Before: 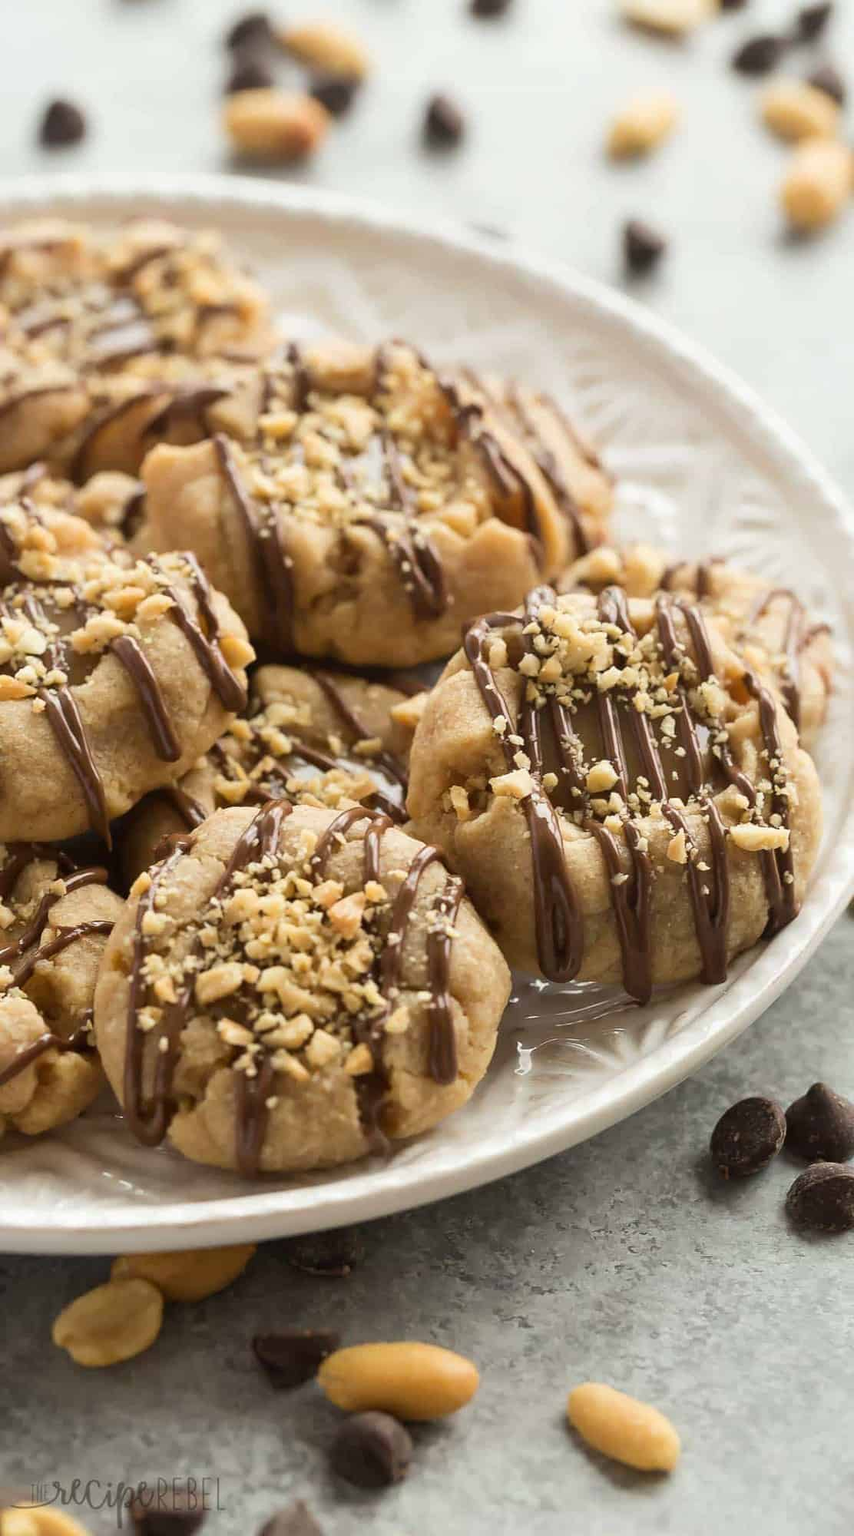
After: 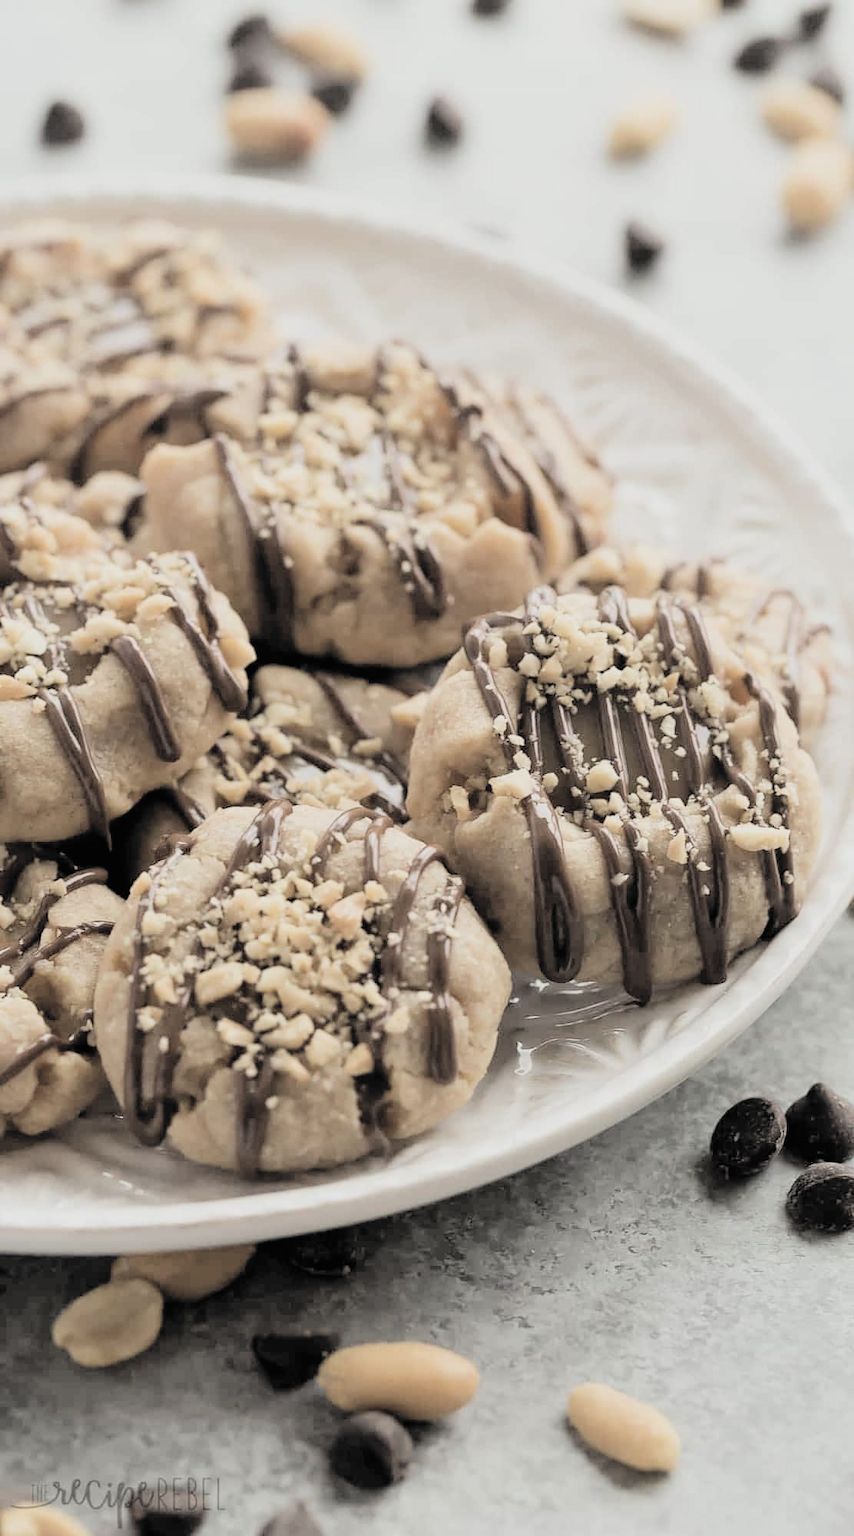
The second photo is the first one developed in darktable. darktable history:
filmic rgb: black relative exposure -5.06 EV, white relative exposure 3.97 EV, hardness 2.89, contrast 1.098, highlights saturation mix -18.94%, color science v6 (2022)
contrast brightness saturation: brightness 0.187, saturation -0.492
